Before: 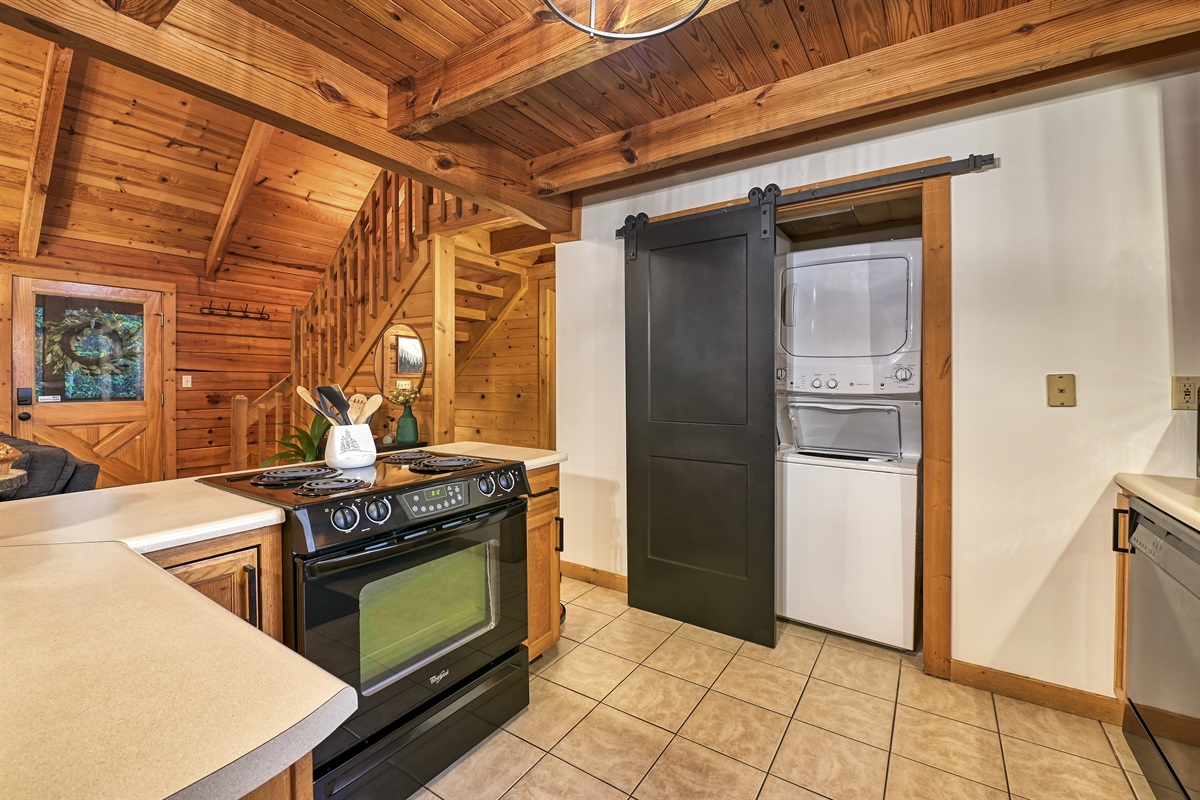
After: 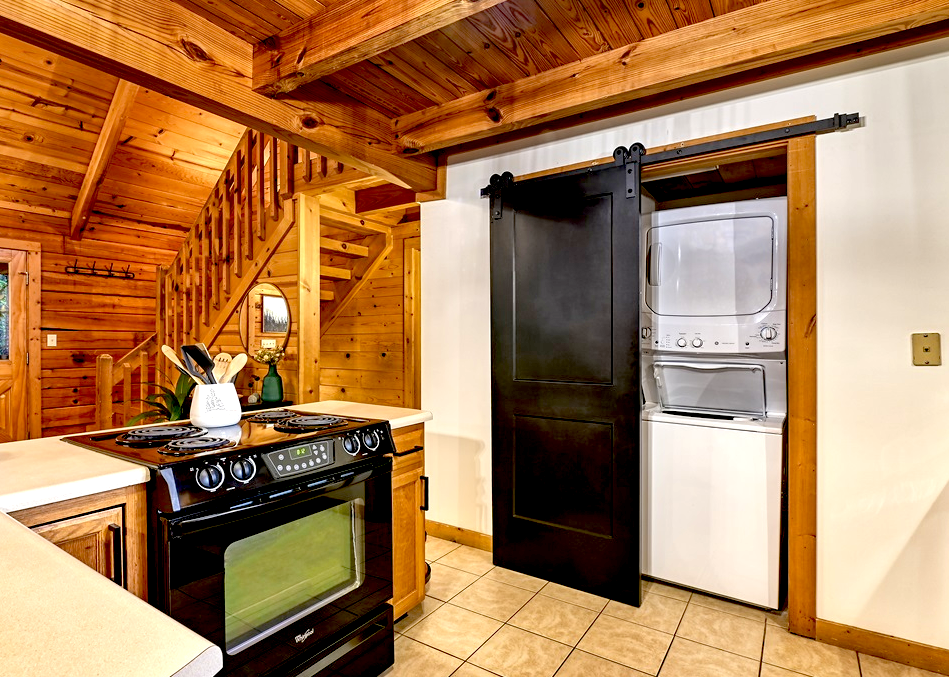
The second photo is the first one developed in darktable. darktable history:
exposure: black level correction 0.038, exposure 0.499 EV, compensate highlight preservation false
crop: left 11.303%, top 5.142%, right 9.57%, bottom 10.17%
